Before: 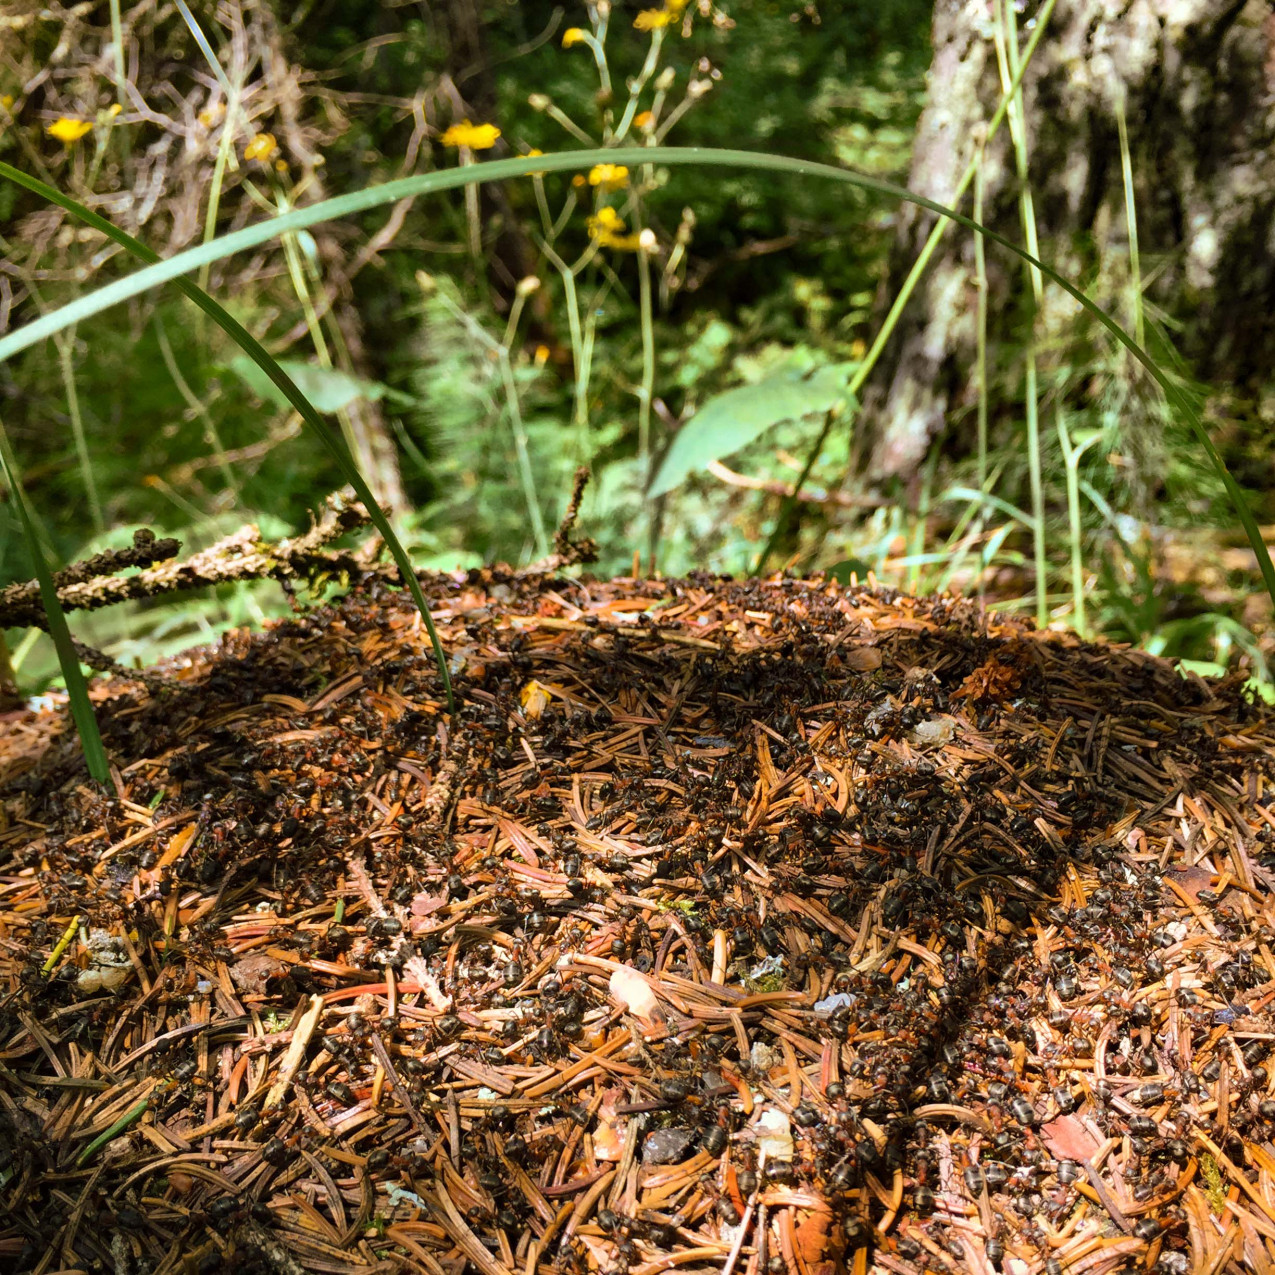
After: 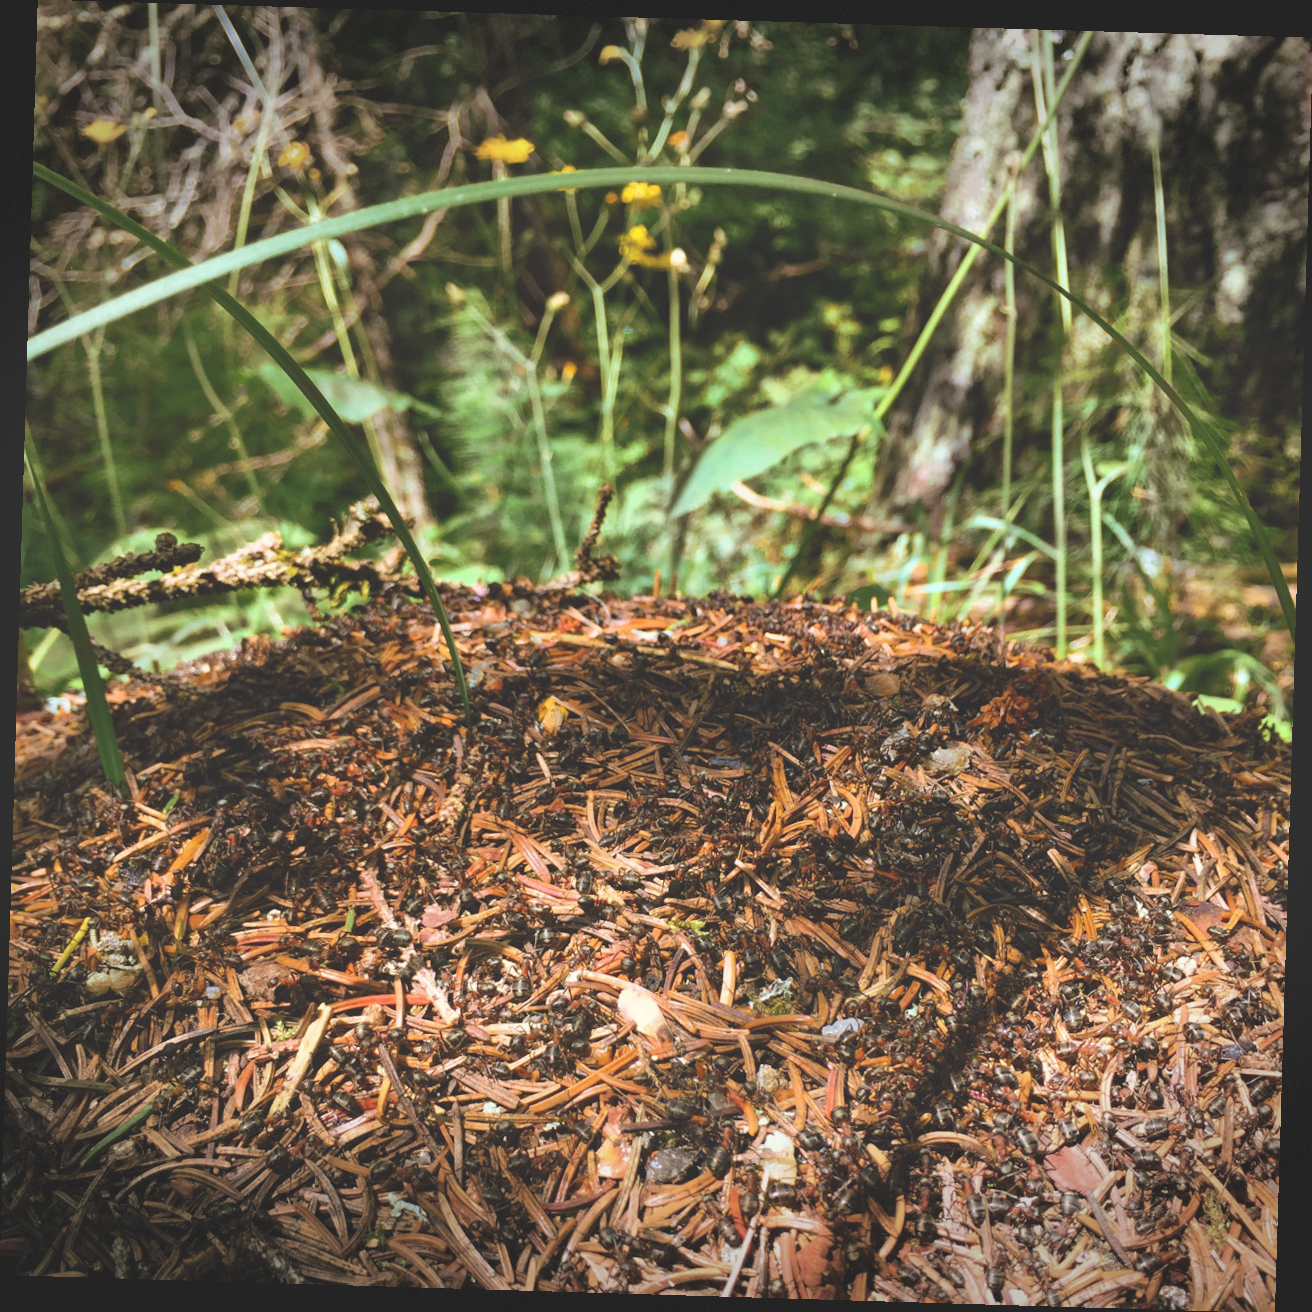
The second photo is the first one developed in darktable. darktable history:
exposure: black level correction -0.03, compensate highlight preservation false
rotate and perspective: rotation 1.72°, automatic cropping off
vignetting: fall-off start 100%, brightness -0.406, saturation -0.3, width/height ratio 1.324, dithering 8-bit output, unbound false
